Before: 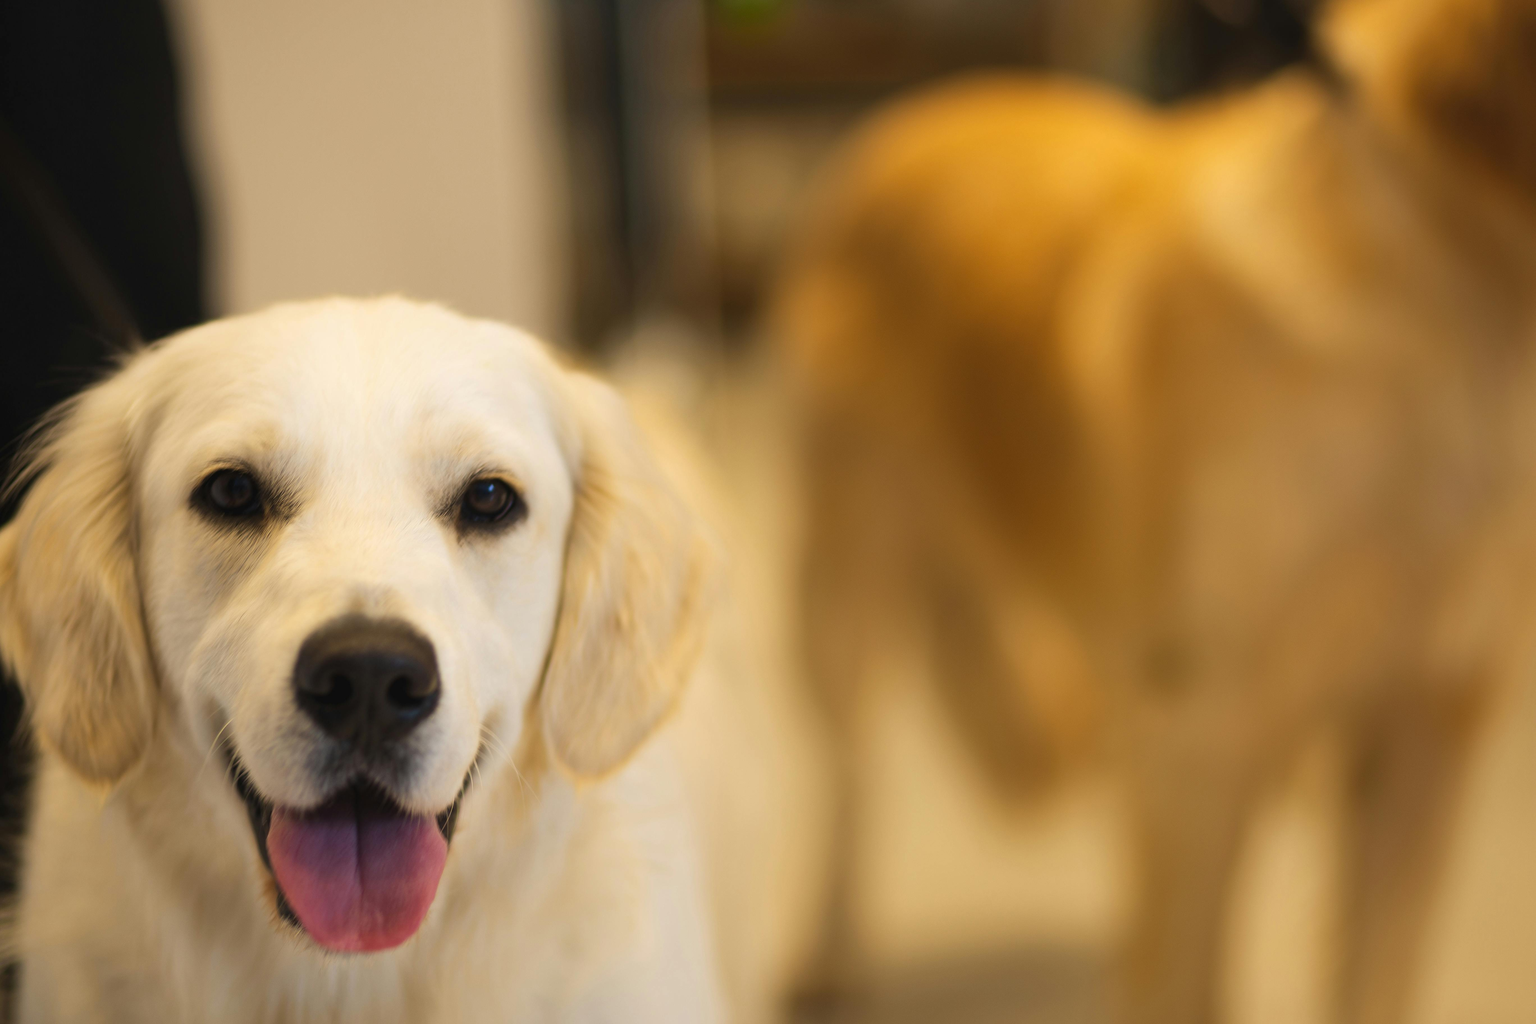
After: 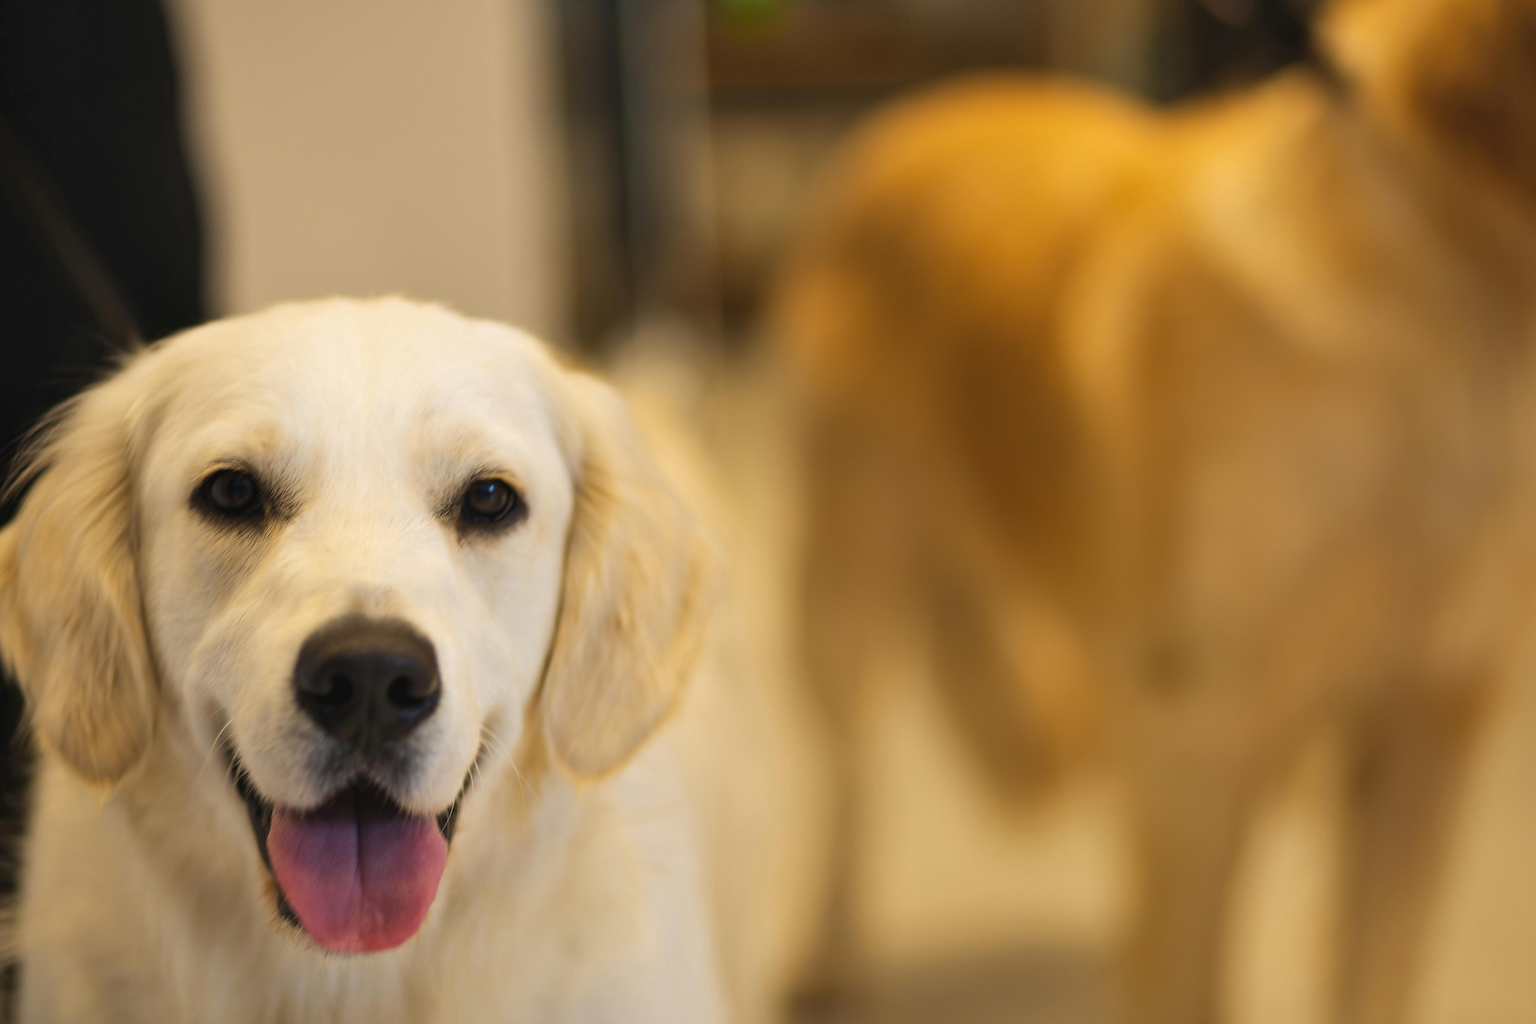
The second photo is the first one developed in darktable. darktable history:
shadows and highlights: radius 125.88, shadows 30.47, highlights -31.17, low approximation 0.01, soften with gaussian
sharpen: radius 1.585, amount 0.362, threshold 1.389
